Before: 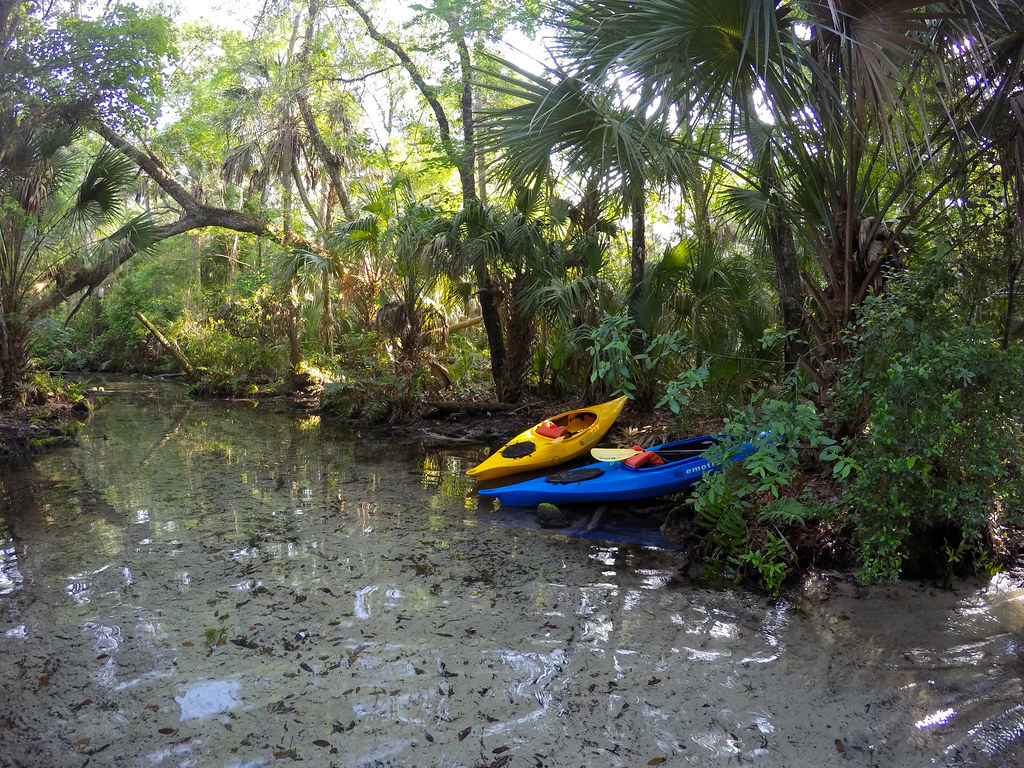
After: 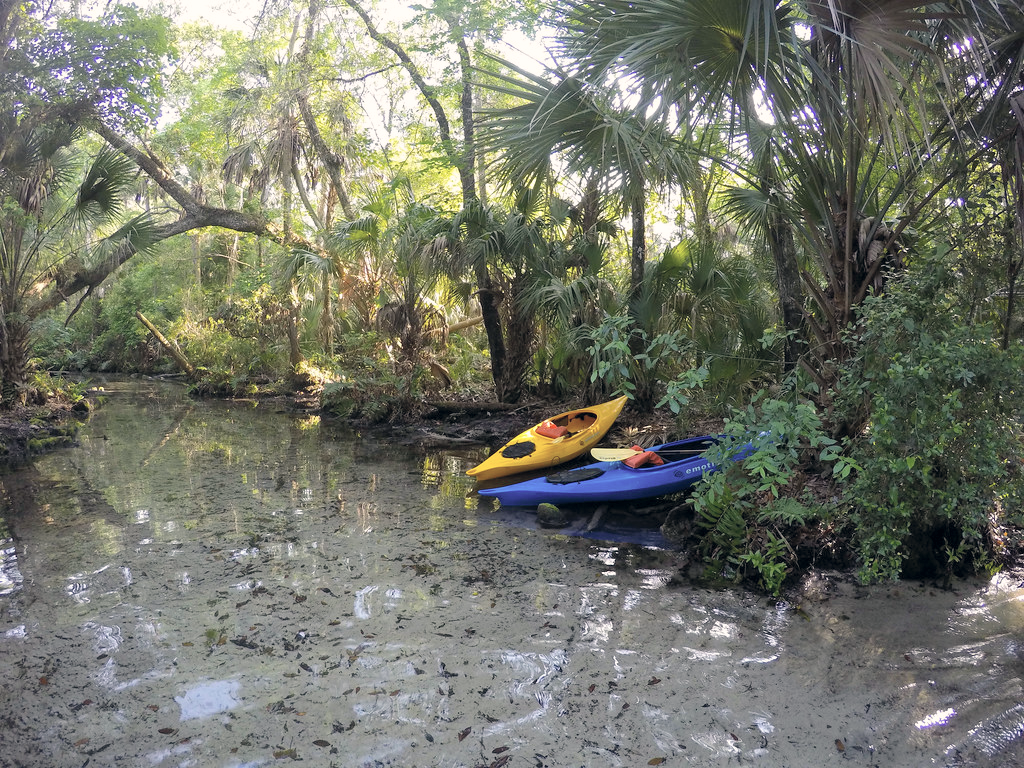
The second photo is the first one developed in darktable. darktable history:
color correction: highlights a* 2.89, highlights b* 5, shadows a* -2.5, shadows b* -4.86, saturation 0.77
contrast brightness saturation: brightness 0.147
